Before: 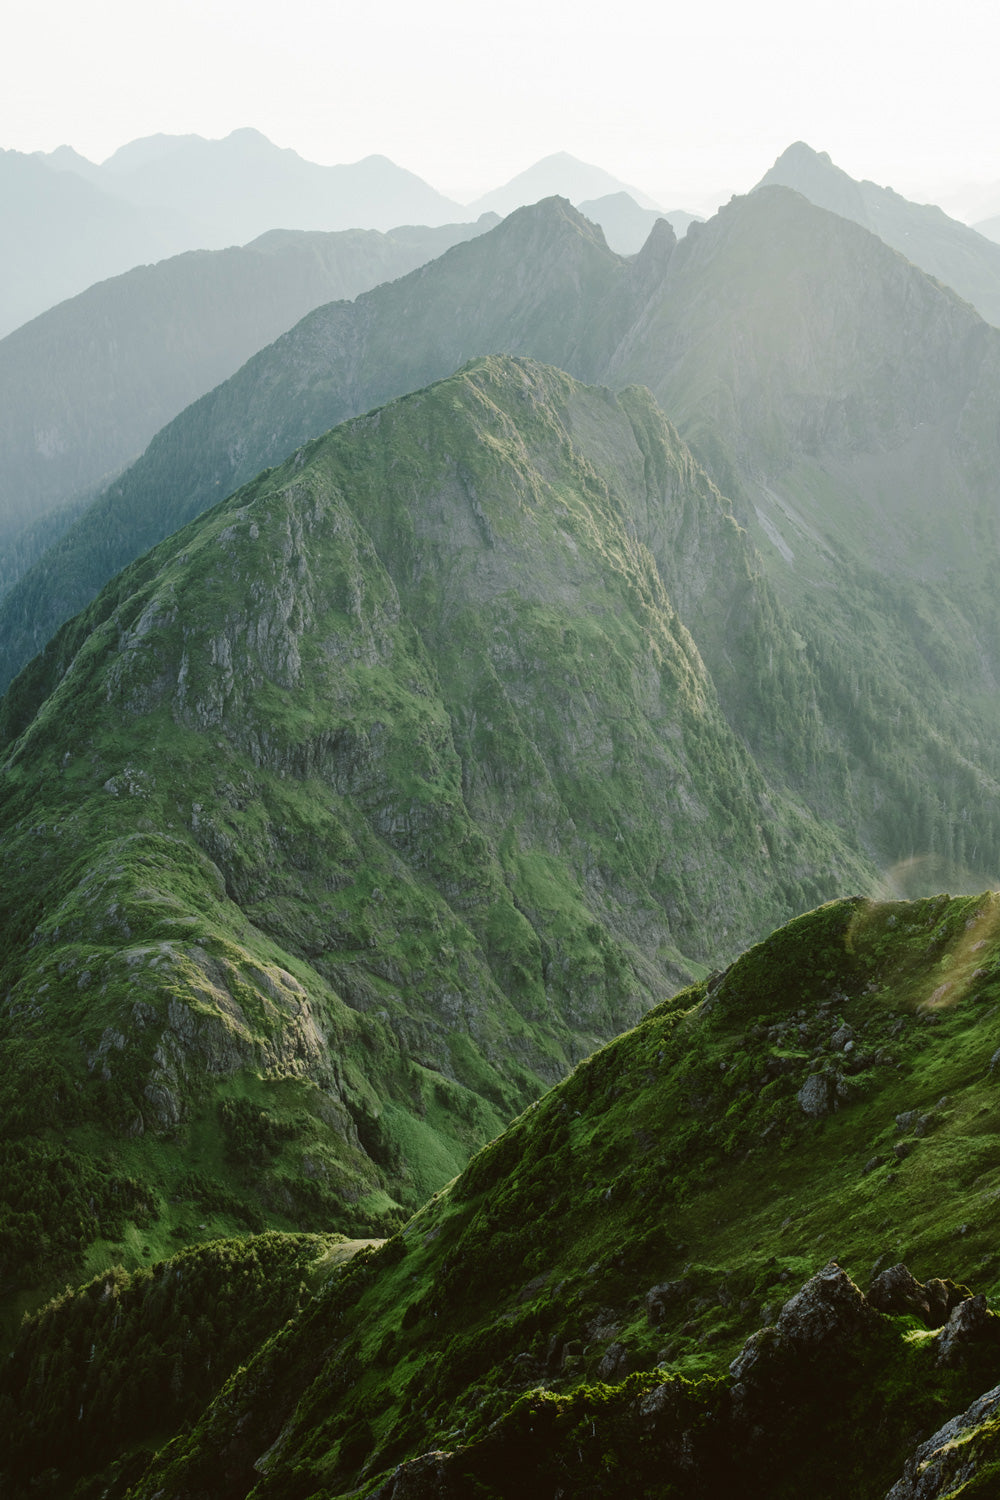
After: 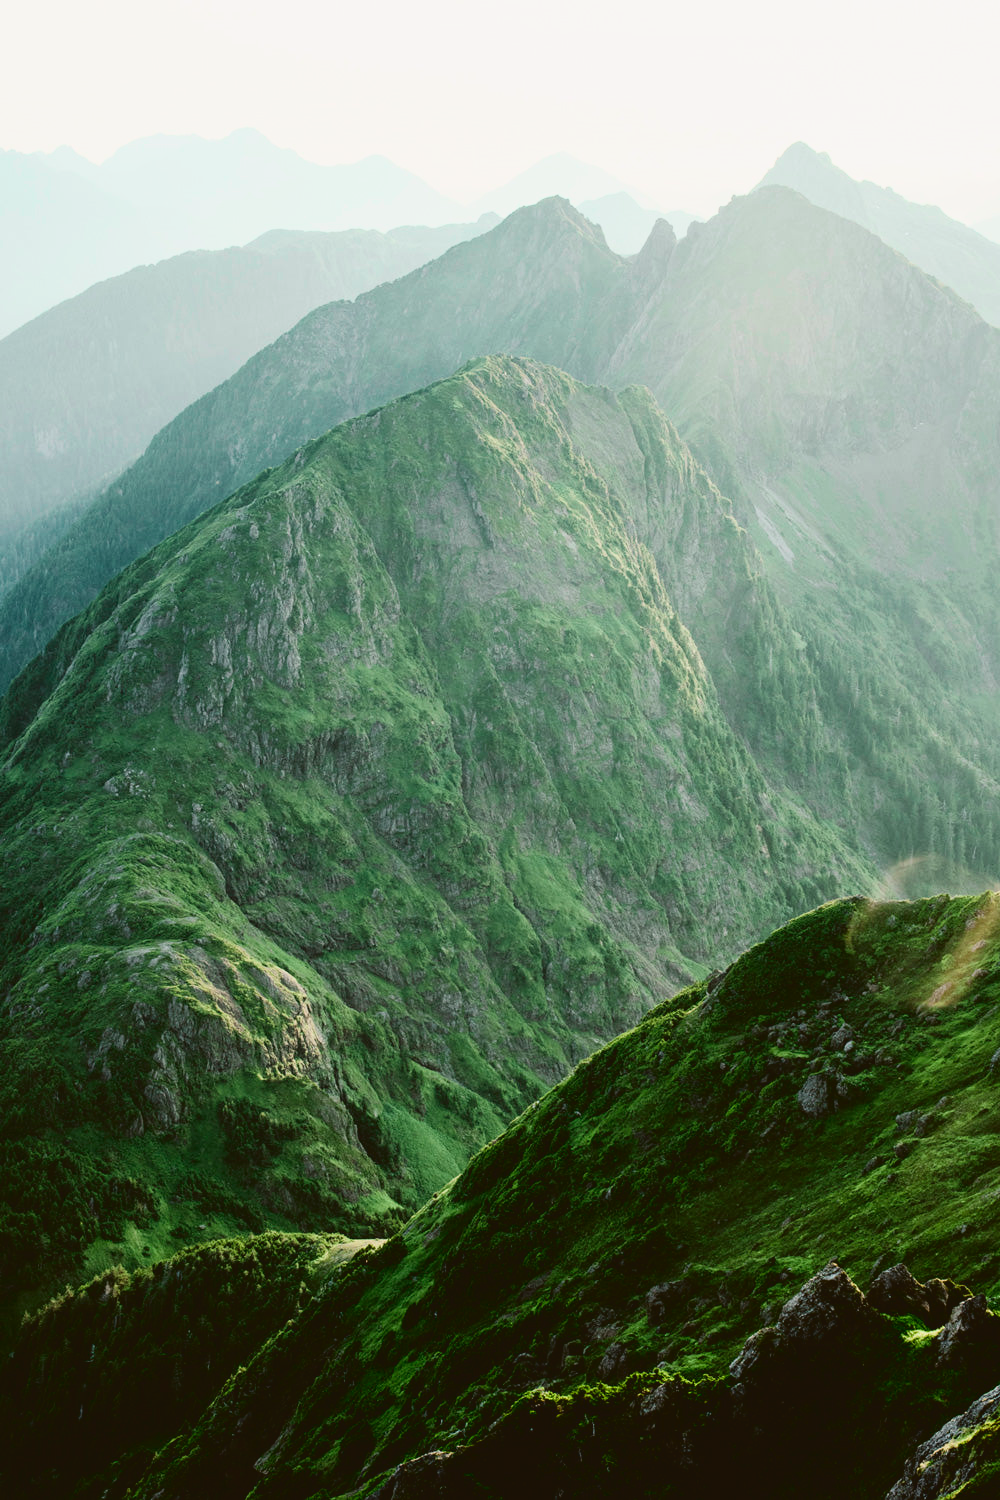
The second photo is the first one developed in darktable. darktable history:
tone curve: curves: ch0 [(0, 0.049) (0.113, 0.084) (0.285, 0.301) (0.673, 0.796) (0.845, 0.932) (0.994, 0.971)]; ch1 [(0, 0) (0.456, 0.424) (0.498, 0.5) (0.57, 0.557) (0.631, 0.635) (1, 1)]; ch2 [(0, 0) (0.395, 0.398) (0.44, 0.456) (0.502, 0.507) (0.55, 0.559) (0.67, 0.702) (1, 1)], color space Lab, independent channels, preserve colors none
